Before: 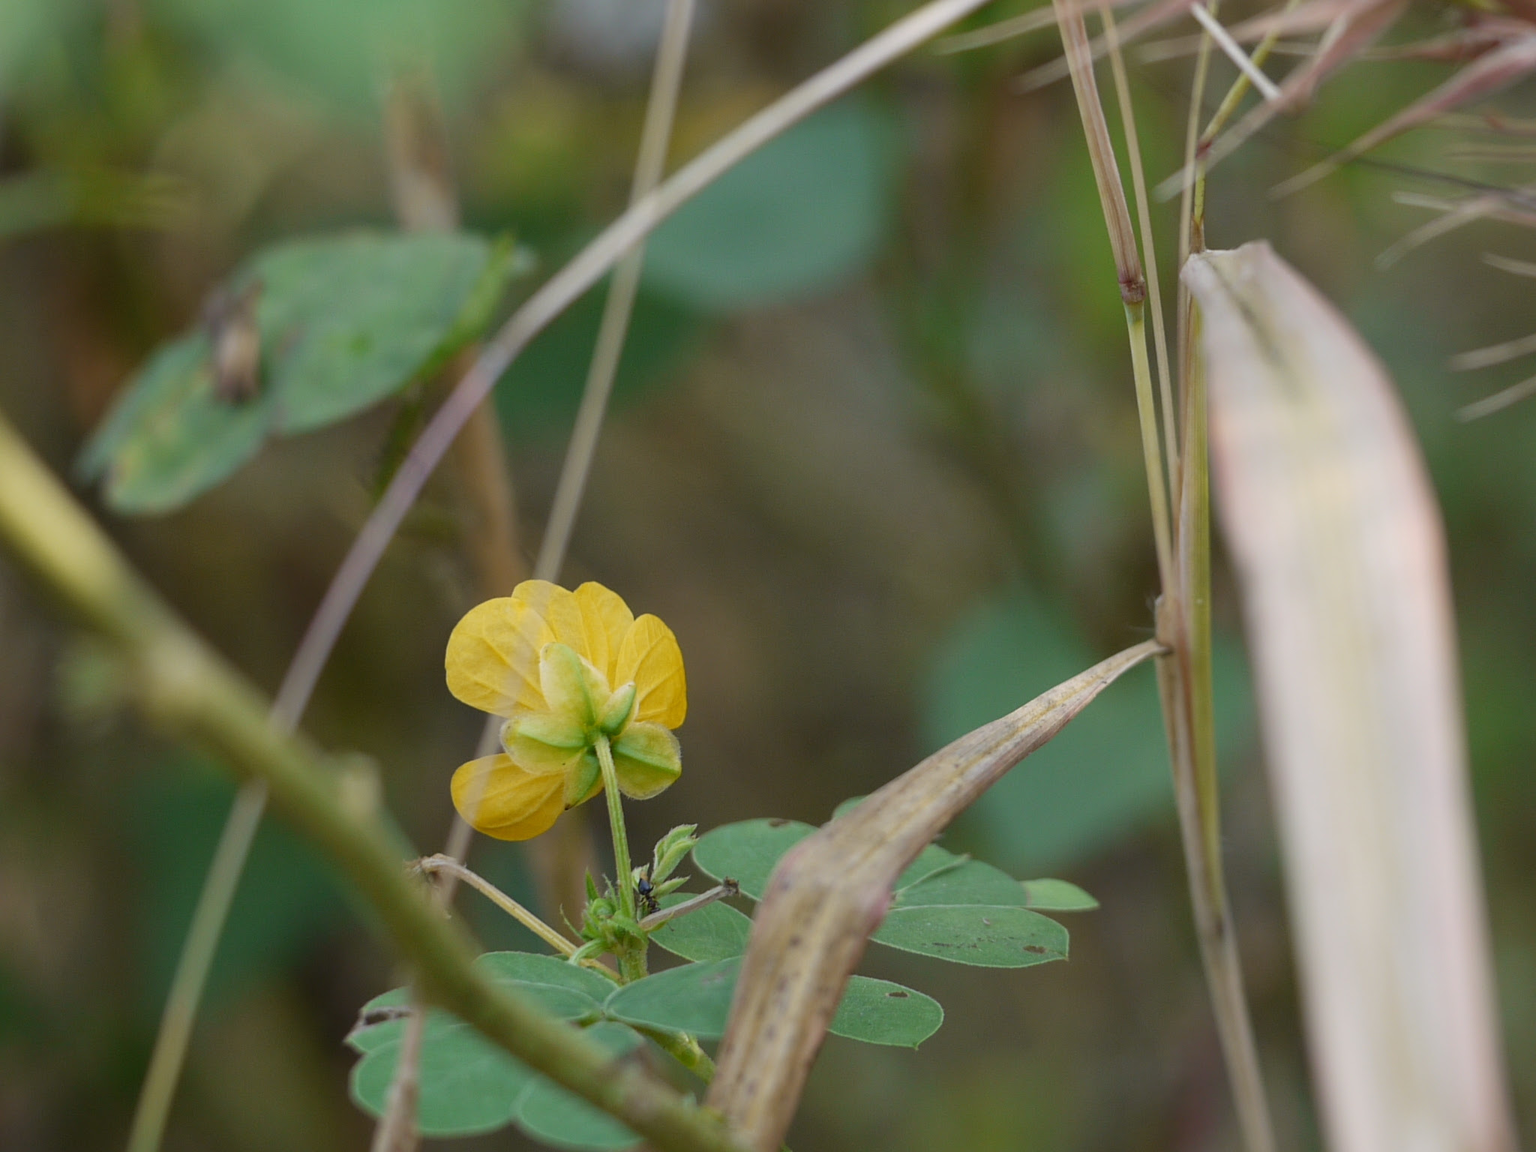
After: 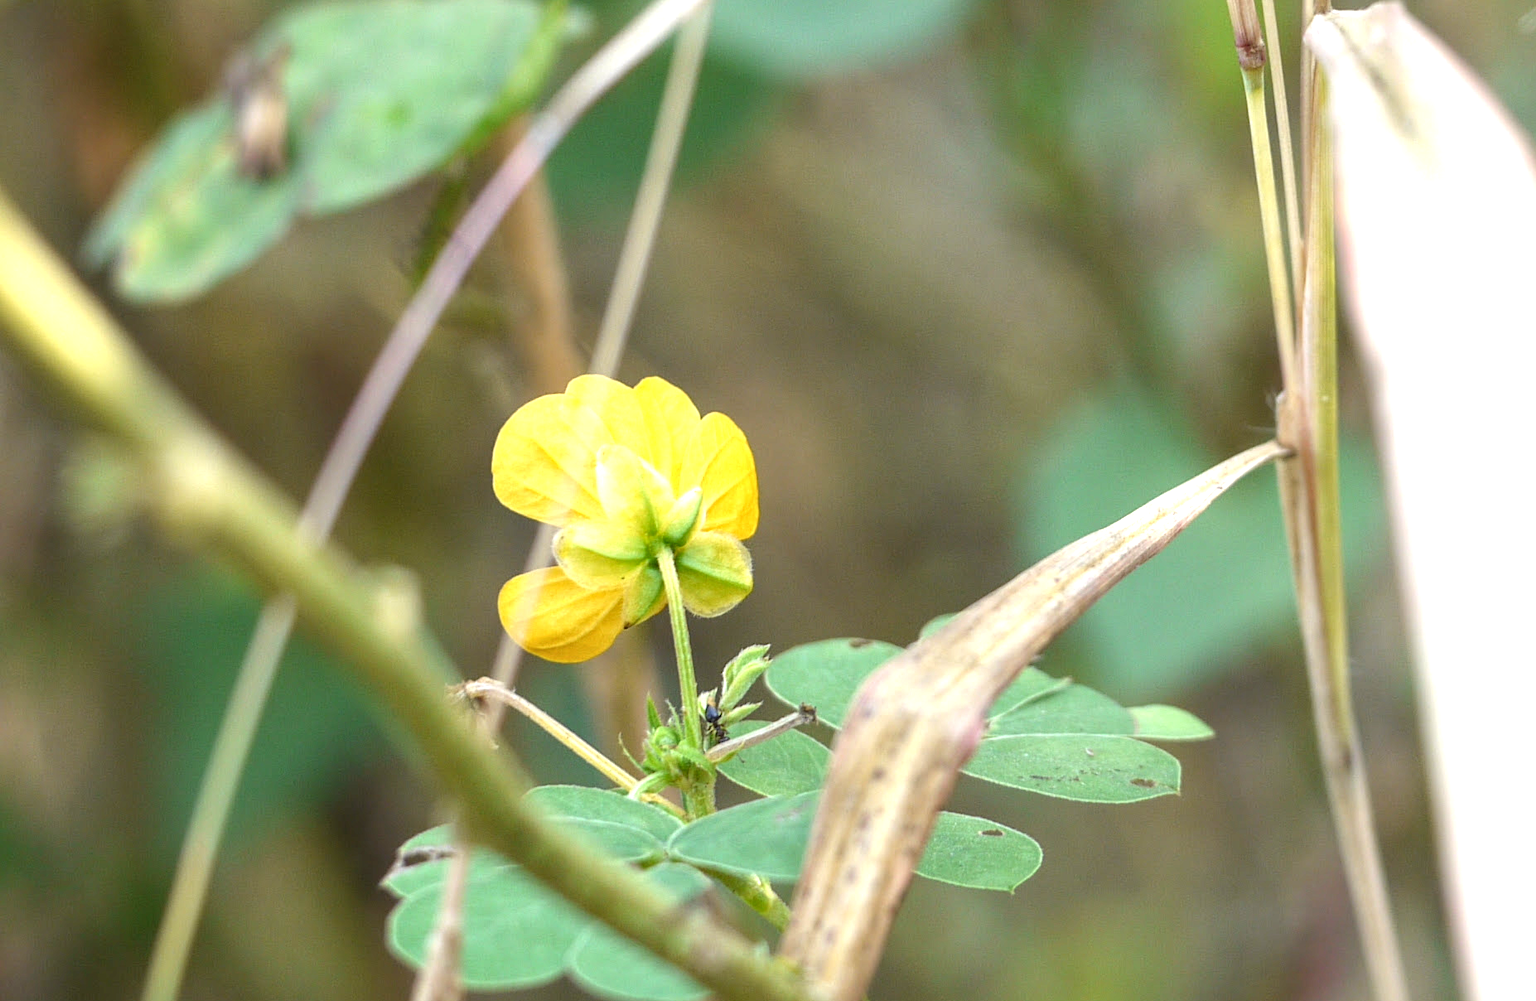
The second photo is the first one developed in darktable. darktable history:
exposure: black level correction 0, exposure 1.3 EV, compensate exposure bias true, compensate highlight preservation false
tone equalizer: on, module defaults
local contrast: on, module defaults
crop: top 20.916%, right 9.437%, bottom 0.316%
